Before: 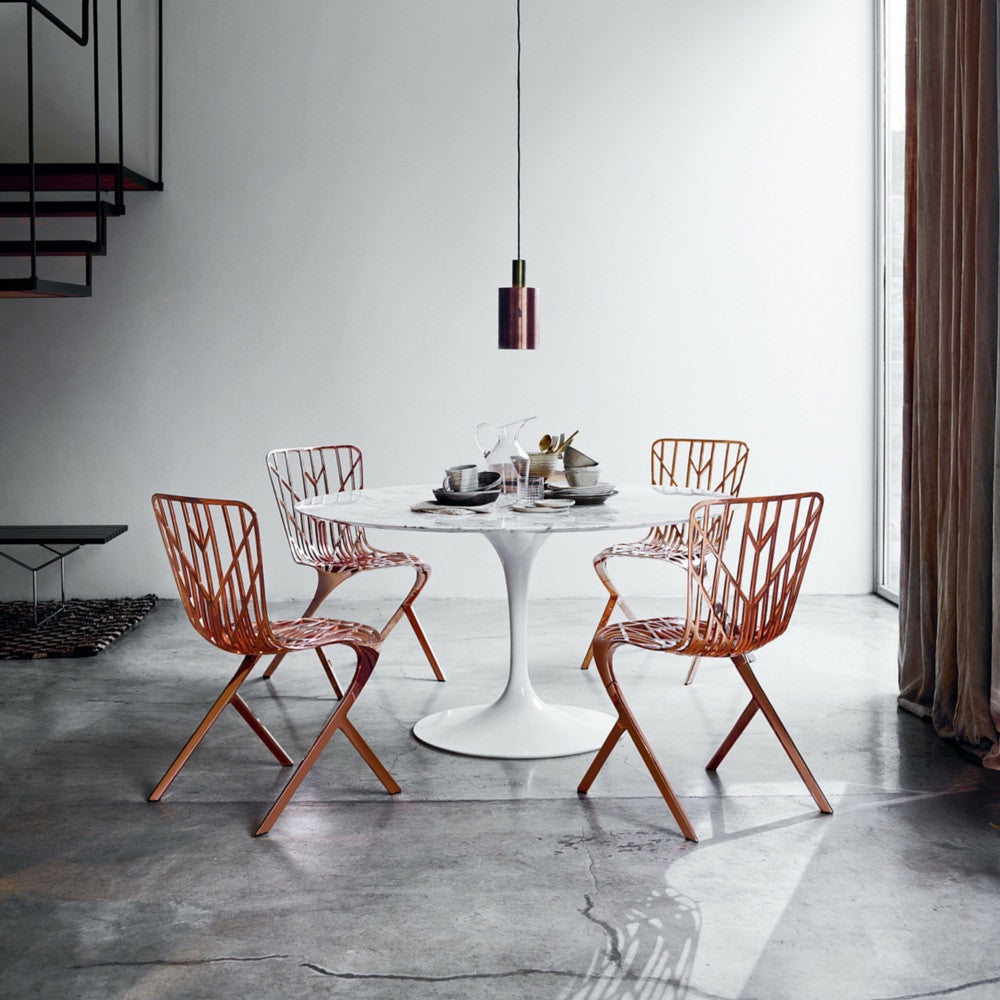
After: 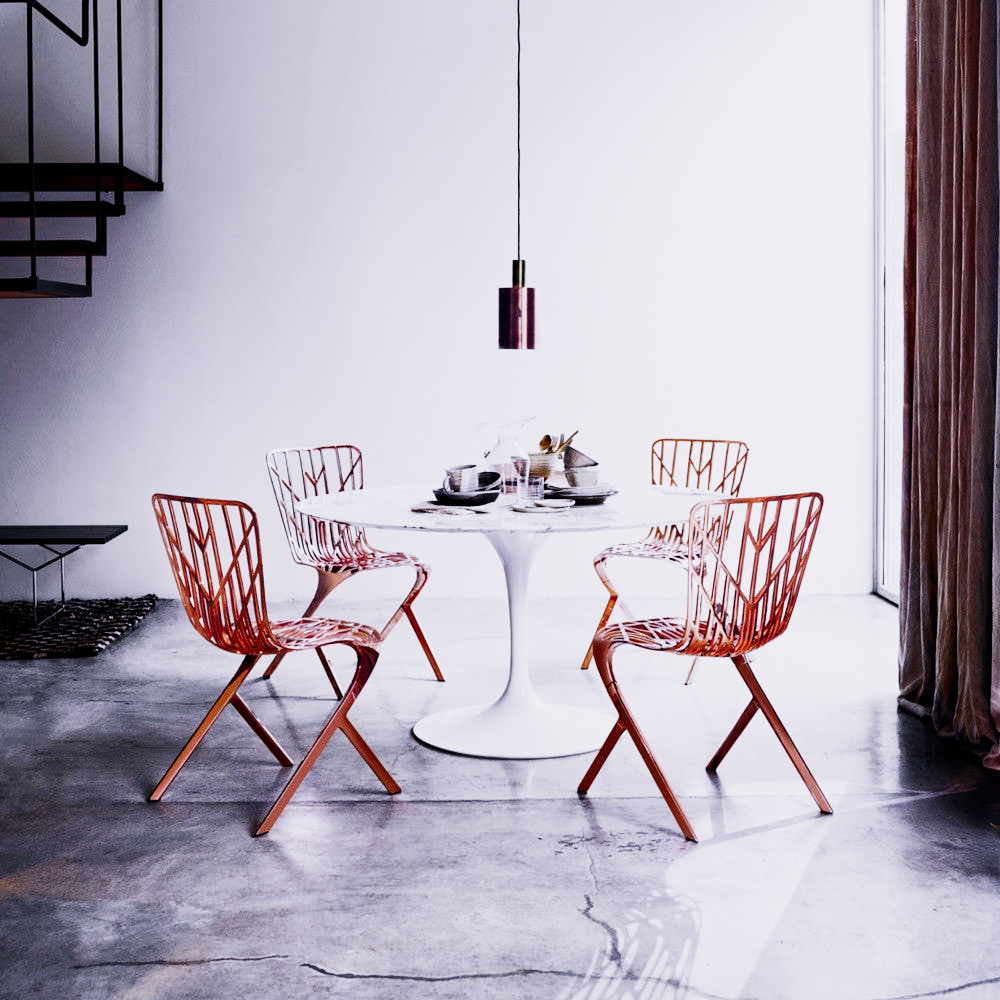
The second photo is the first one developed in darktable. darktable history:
exposure: black level correction 0.001, exposure 0.5 EV, compensate exposure bias true, compensate highlight preservation false
white balance: red 1.042, blue 1.17
sigmoid: contrast 1.81, skew -0.21, preserve hue 0%, red attenuation 0.1, red rotation 0.035, green attenuation 0.1, green rotation -0.017, blue attenuation 0.15, blue rotation -0.052, base primaries Rec2020
contrast brightness saturation: saturation -0.05
